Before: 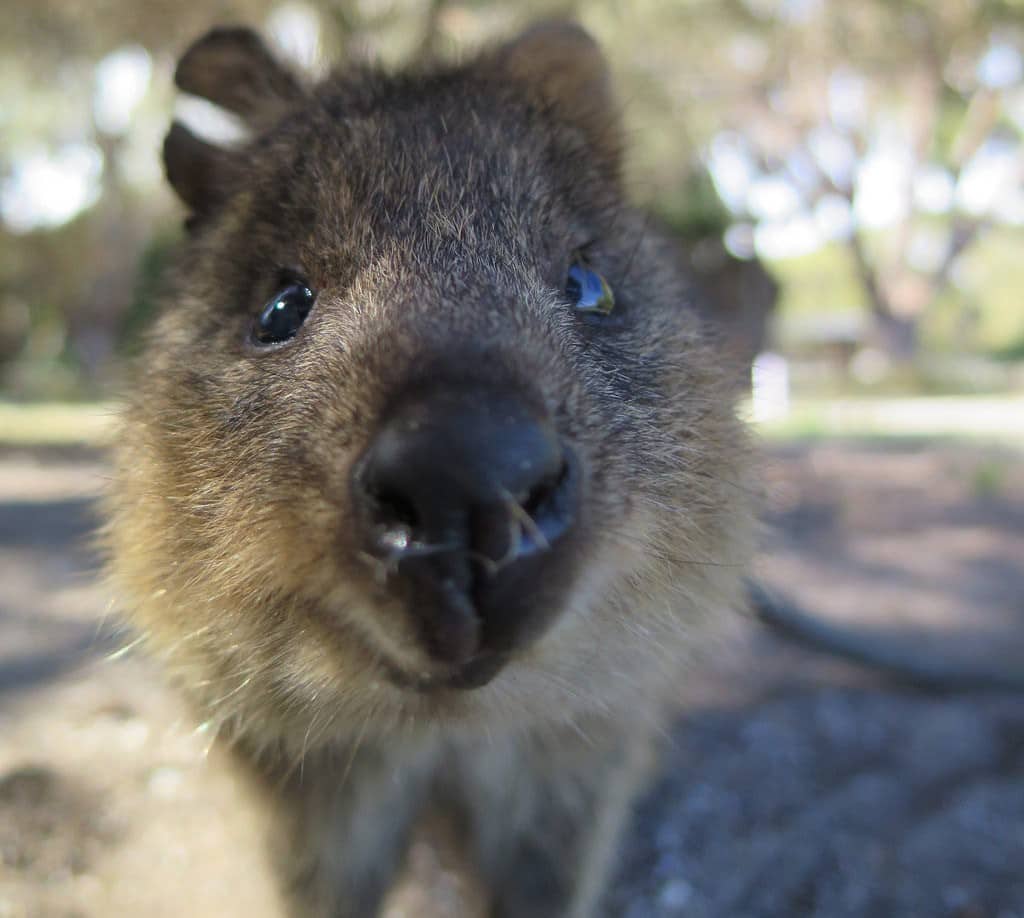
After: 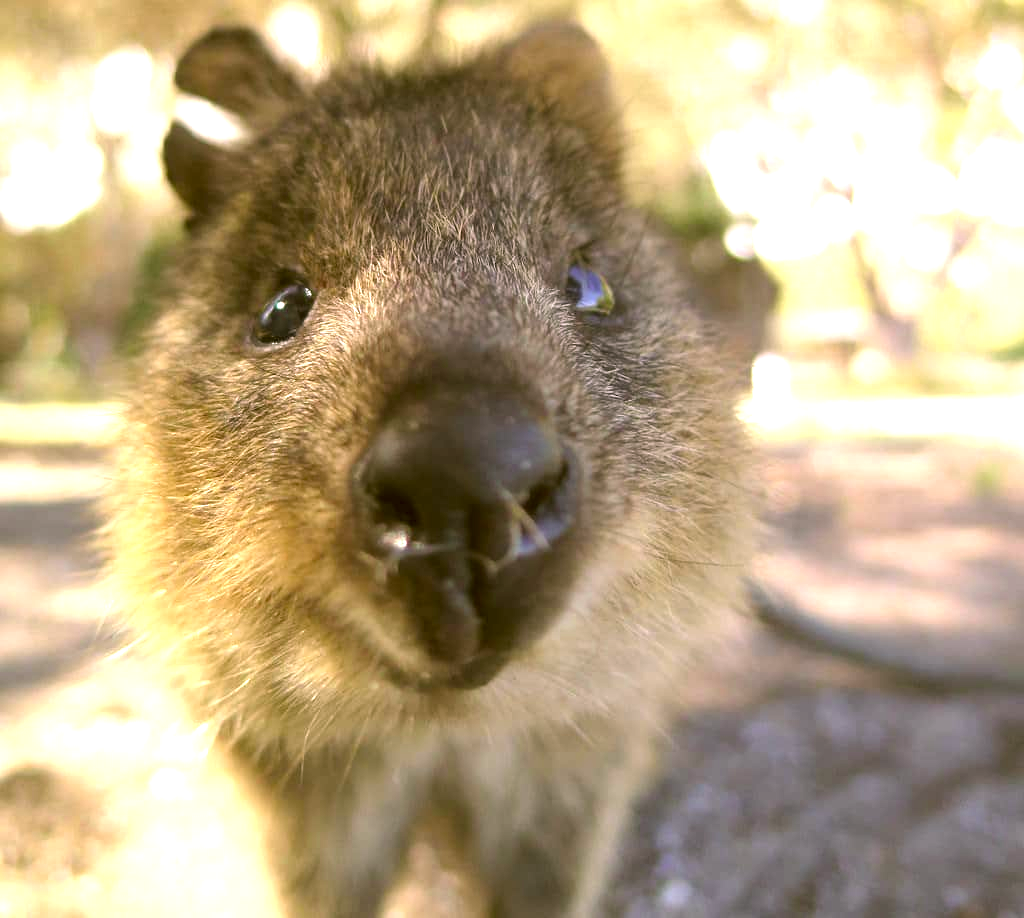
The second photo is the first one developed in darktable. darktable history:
exposure: black level correction 0, exposure 1.196 EV, compensate highlight preservation false
color correction: highlights a* 8.68, highlights b* 15.88, shadows a* -0.356, shadows b* 26.86
